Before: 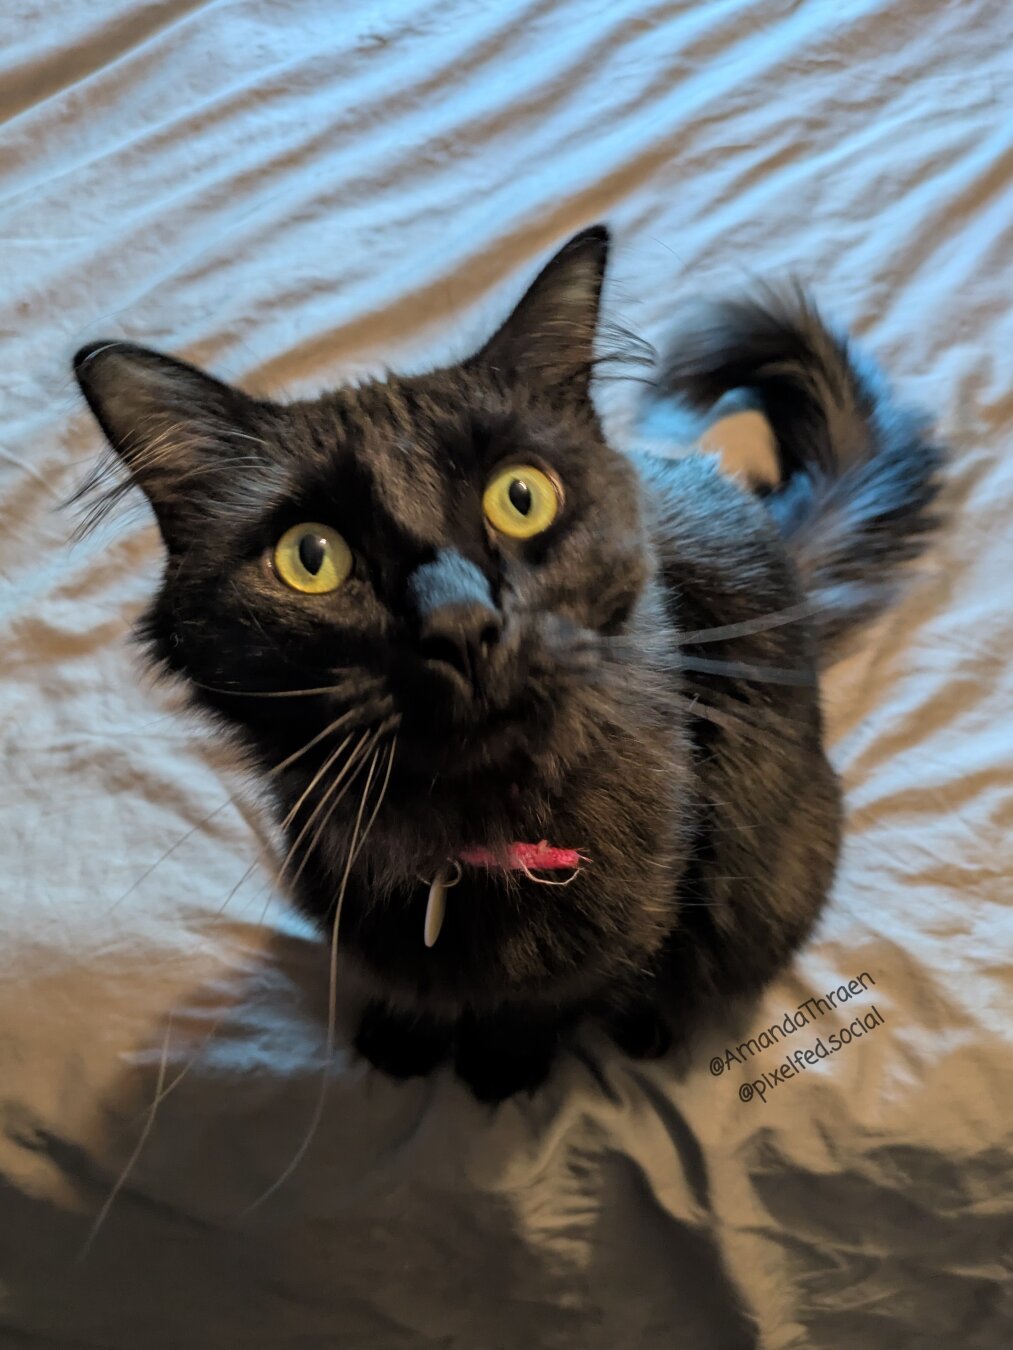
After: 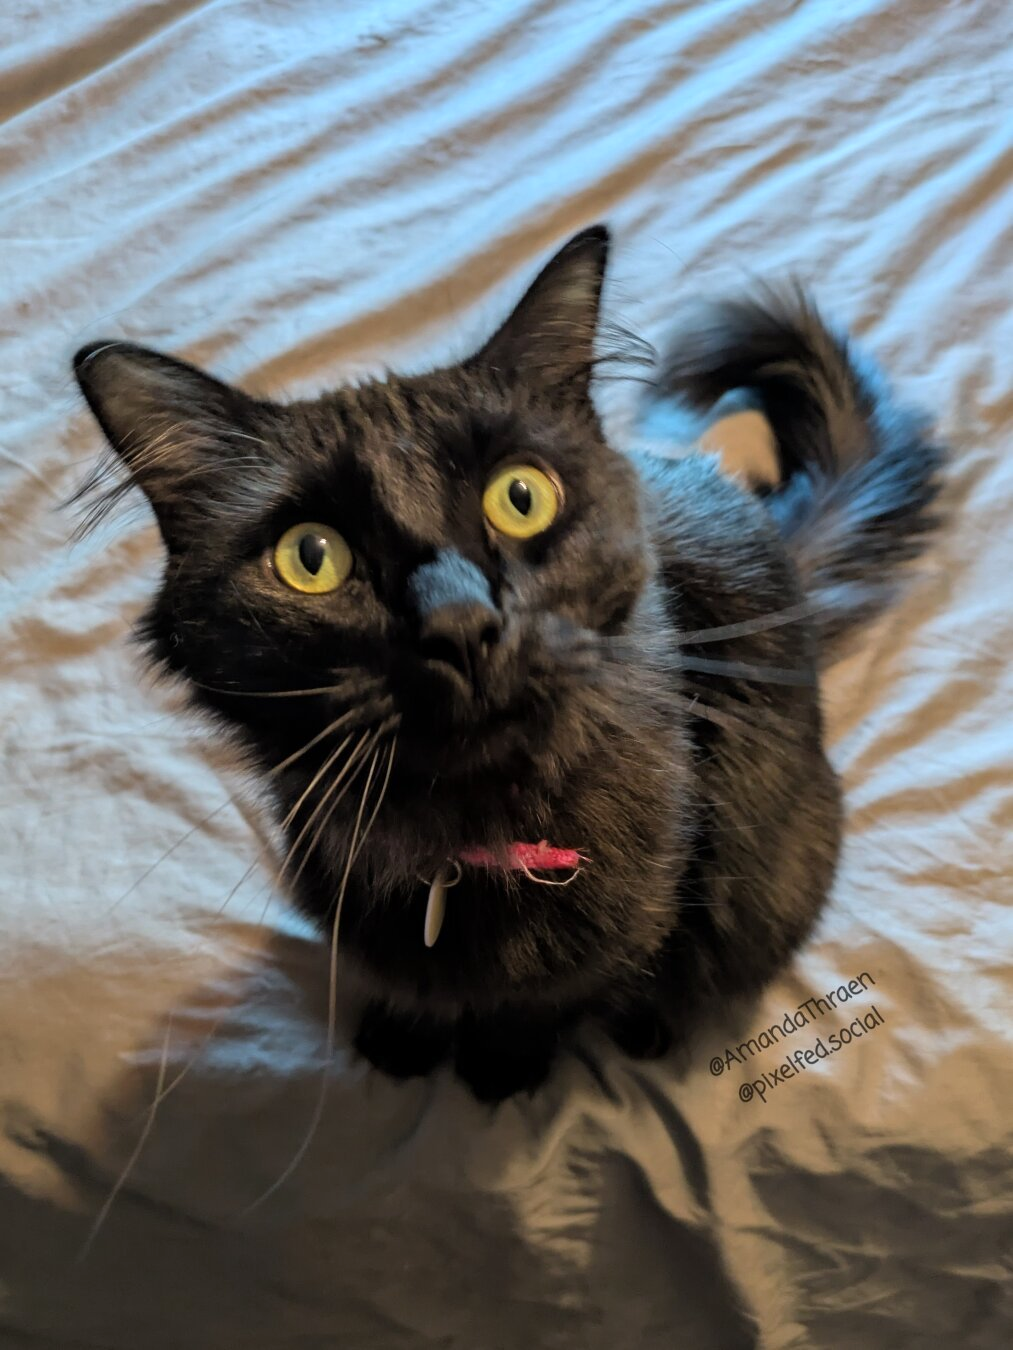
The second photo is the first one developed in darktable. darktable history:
tone equalizer: on, module defaults
levels: mode automatic, levels [0, 0.281, 0.562]
